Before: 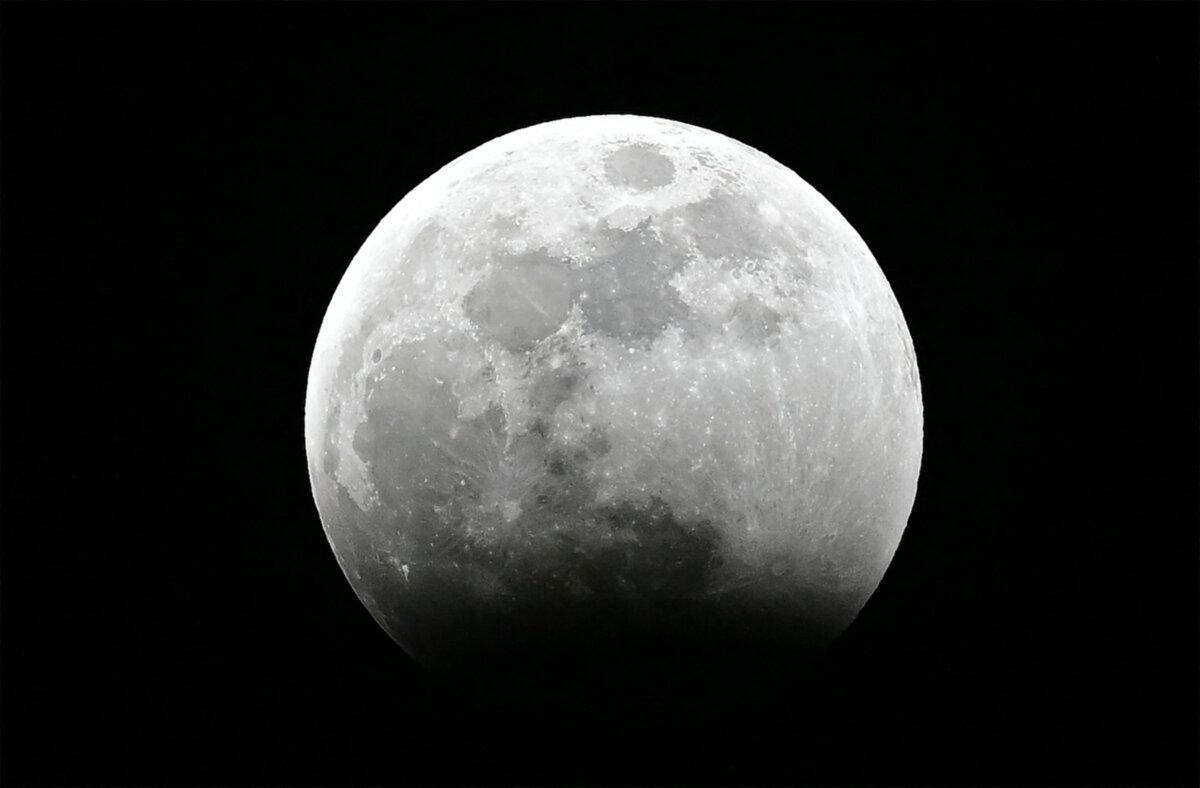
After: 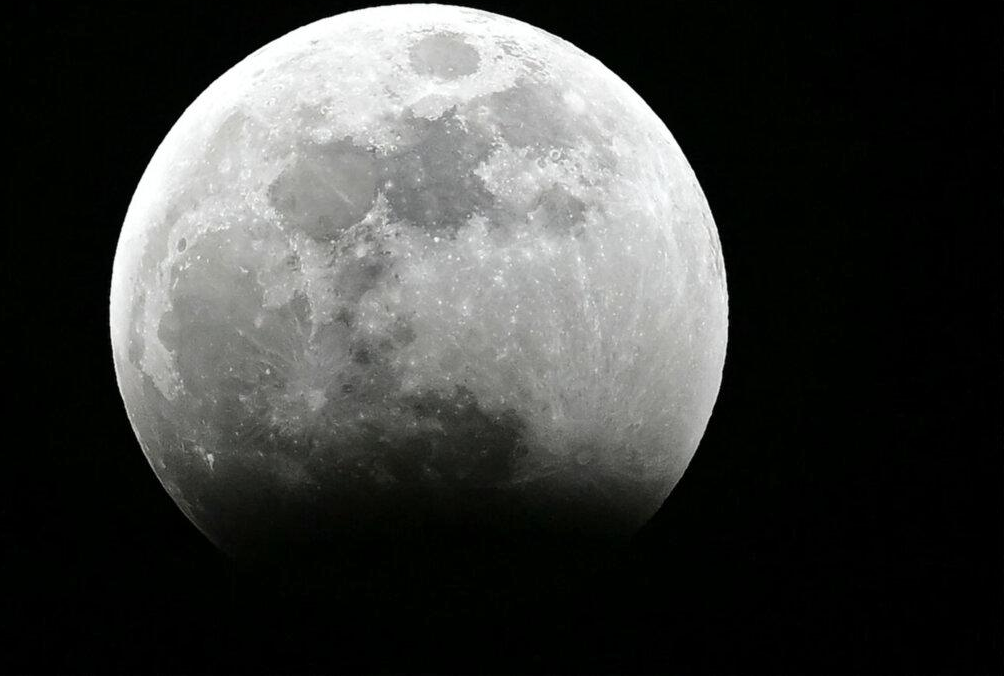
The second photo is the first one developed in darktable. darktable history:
shadows and highlights: shadows 24.75, highlights -78.01, soften with gaussian
levels: white 90.72%
crop: left 16.265%, top 14.179%
